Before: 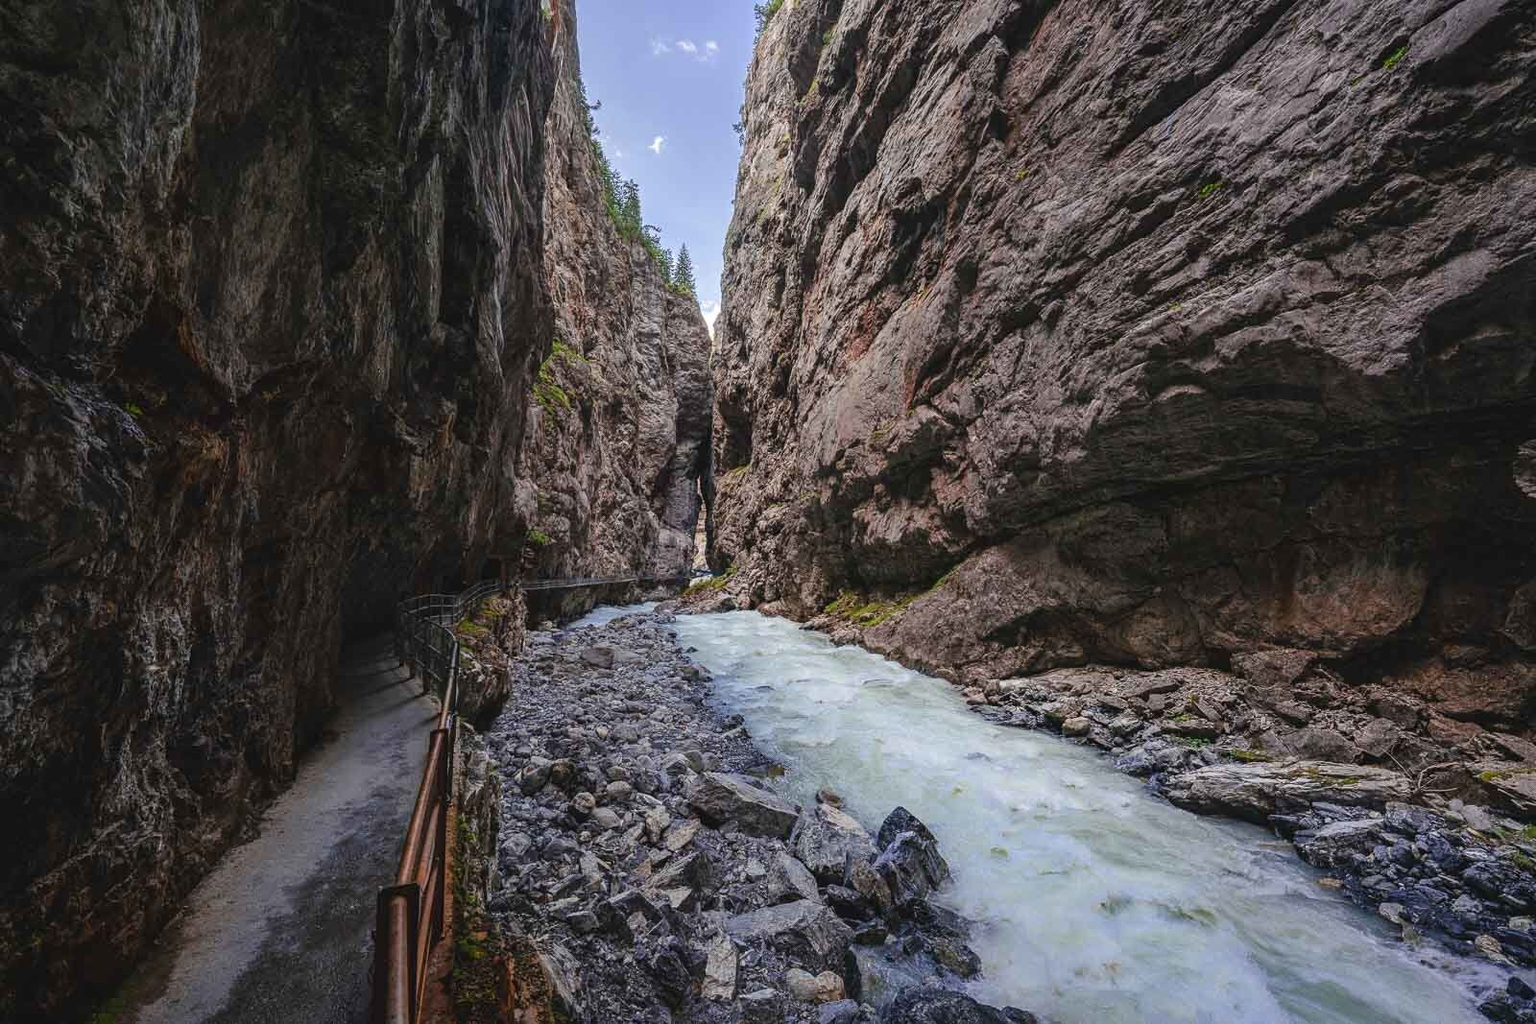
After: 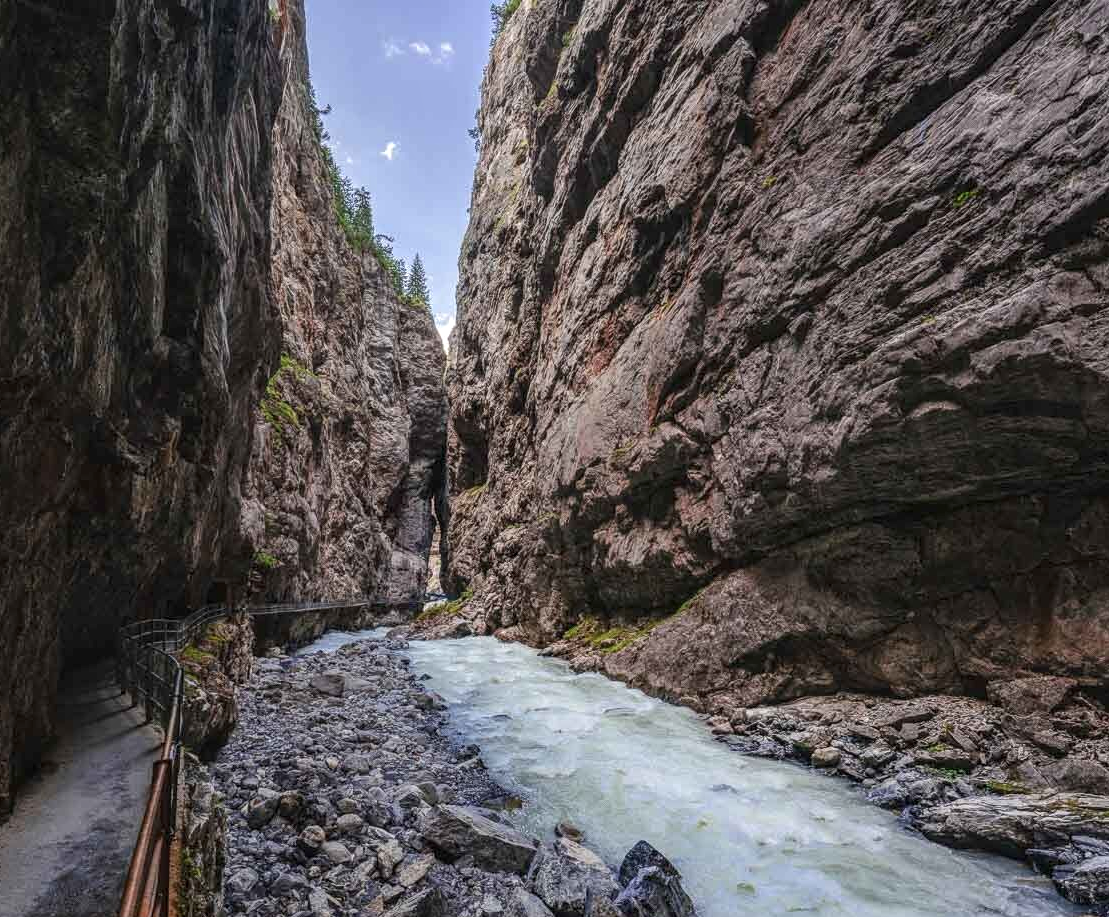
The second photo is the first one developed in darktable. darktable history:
crop: left 18.479%, right 12.2%, bottom 13.971%
local contrast: on, module defaults
